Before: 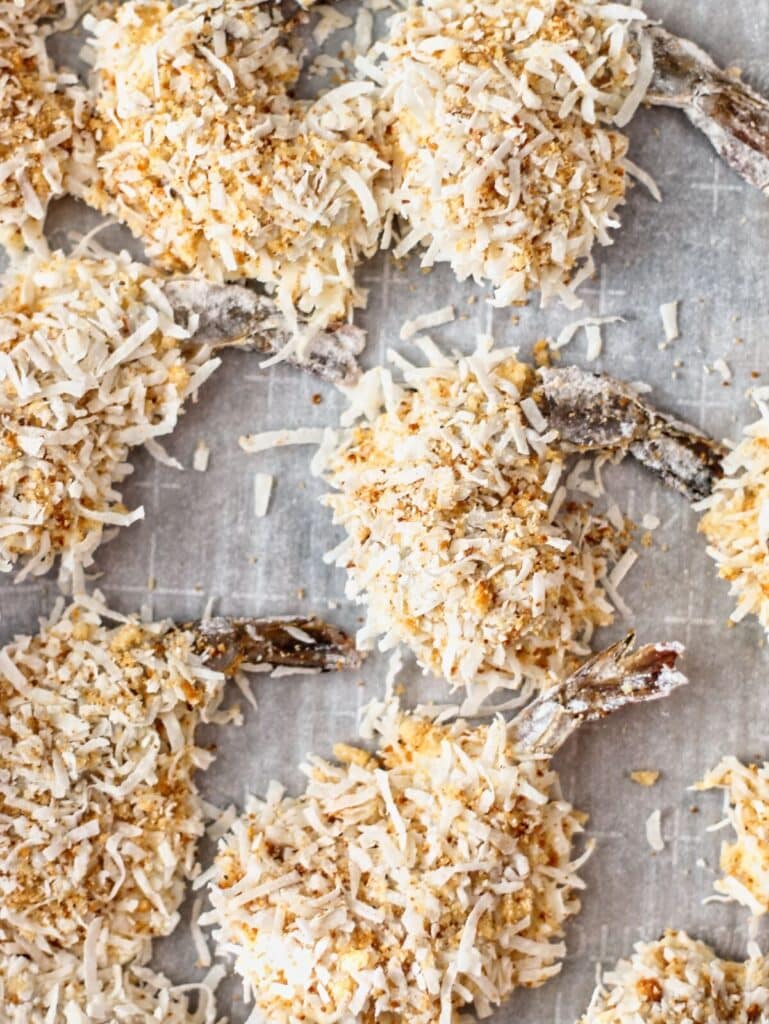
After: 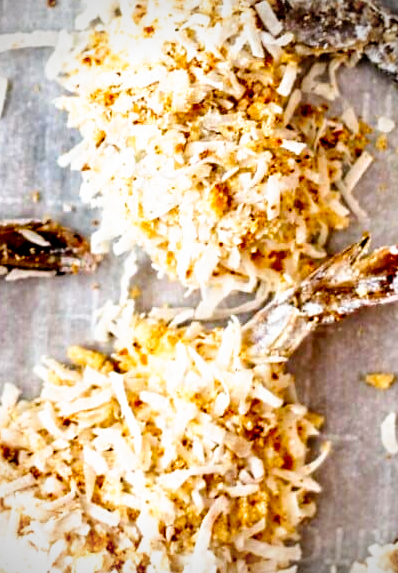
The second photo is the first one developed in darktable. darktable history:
crop: left 34.479%, top 38.822%, right 13.718%, bottom 5.172%
velvia: strength 32%, mid-tones bias 0.2
vignetting: on, module defaults
filmic rgb: black relative exposure -5.5 EV, white relative exposure 2.5 EV, threshold 3 EV, target black luminance 0%, hardness 4.51, latitude 67.35%, contrast 1.453, shadows ↔ highlights balance -3.52%, preserve chrominance no, color science v4 (2020), contrast in shadows soft, enable highlight reconstruction true
